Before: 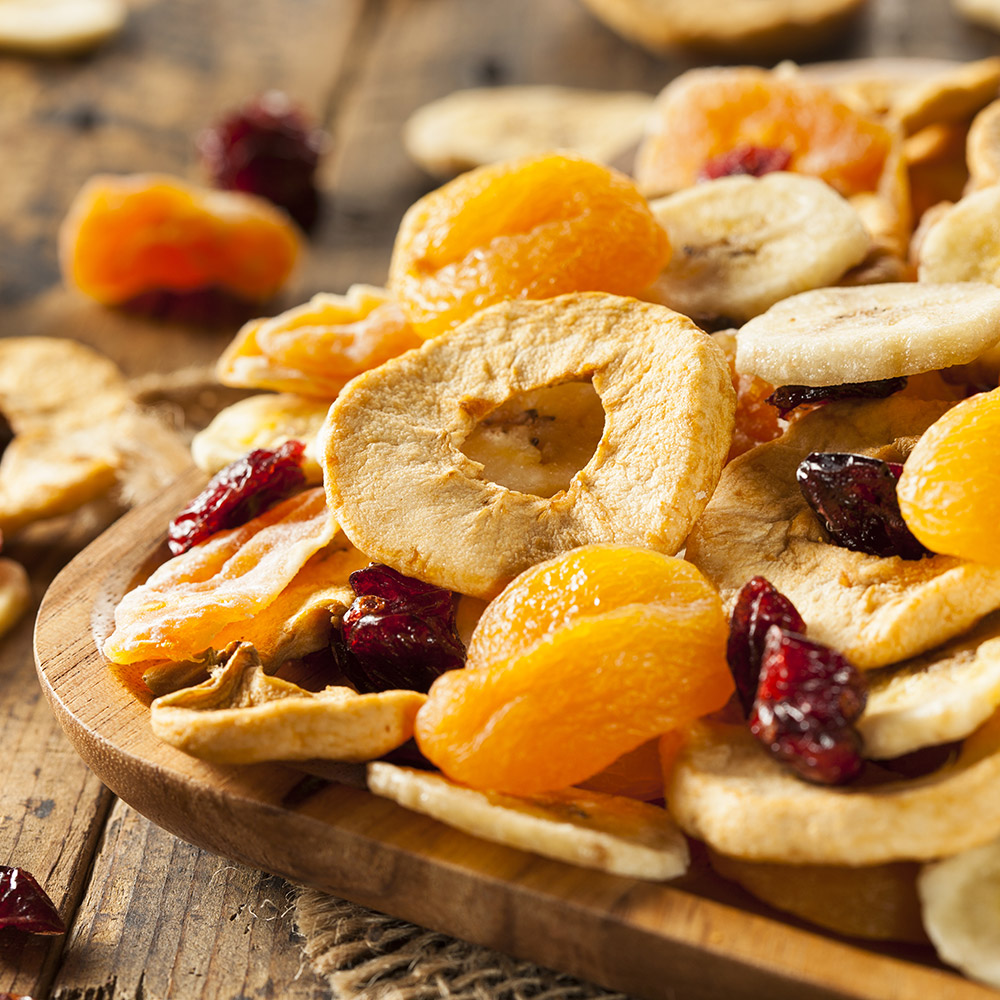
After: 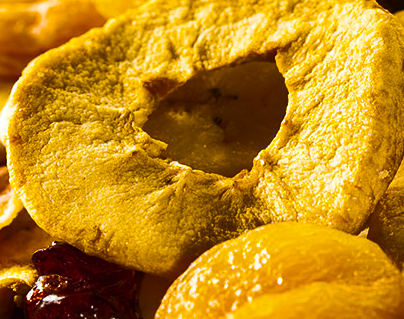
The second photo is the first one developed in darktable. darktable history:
crop: left 31.751%, top 32.172%, right 27.8%, bottom 35.83%
color balance rgb: linear chroma grading › global chroma 40.15%, perceptual saturation grading › global saturation 60.58%, perceptual saturation grading › highlights 20.44%, perceptual saturation grading › shadows -50.36%, perceptual brilliance grading › highlights 2.19%, perceptual brilliance grading › mid-tones -50.36%, perceptual brilliance grading › shadows -50.36%
